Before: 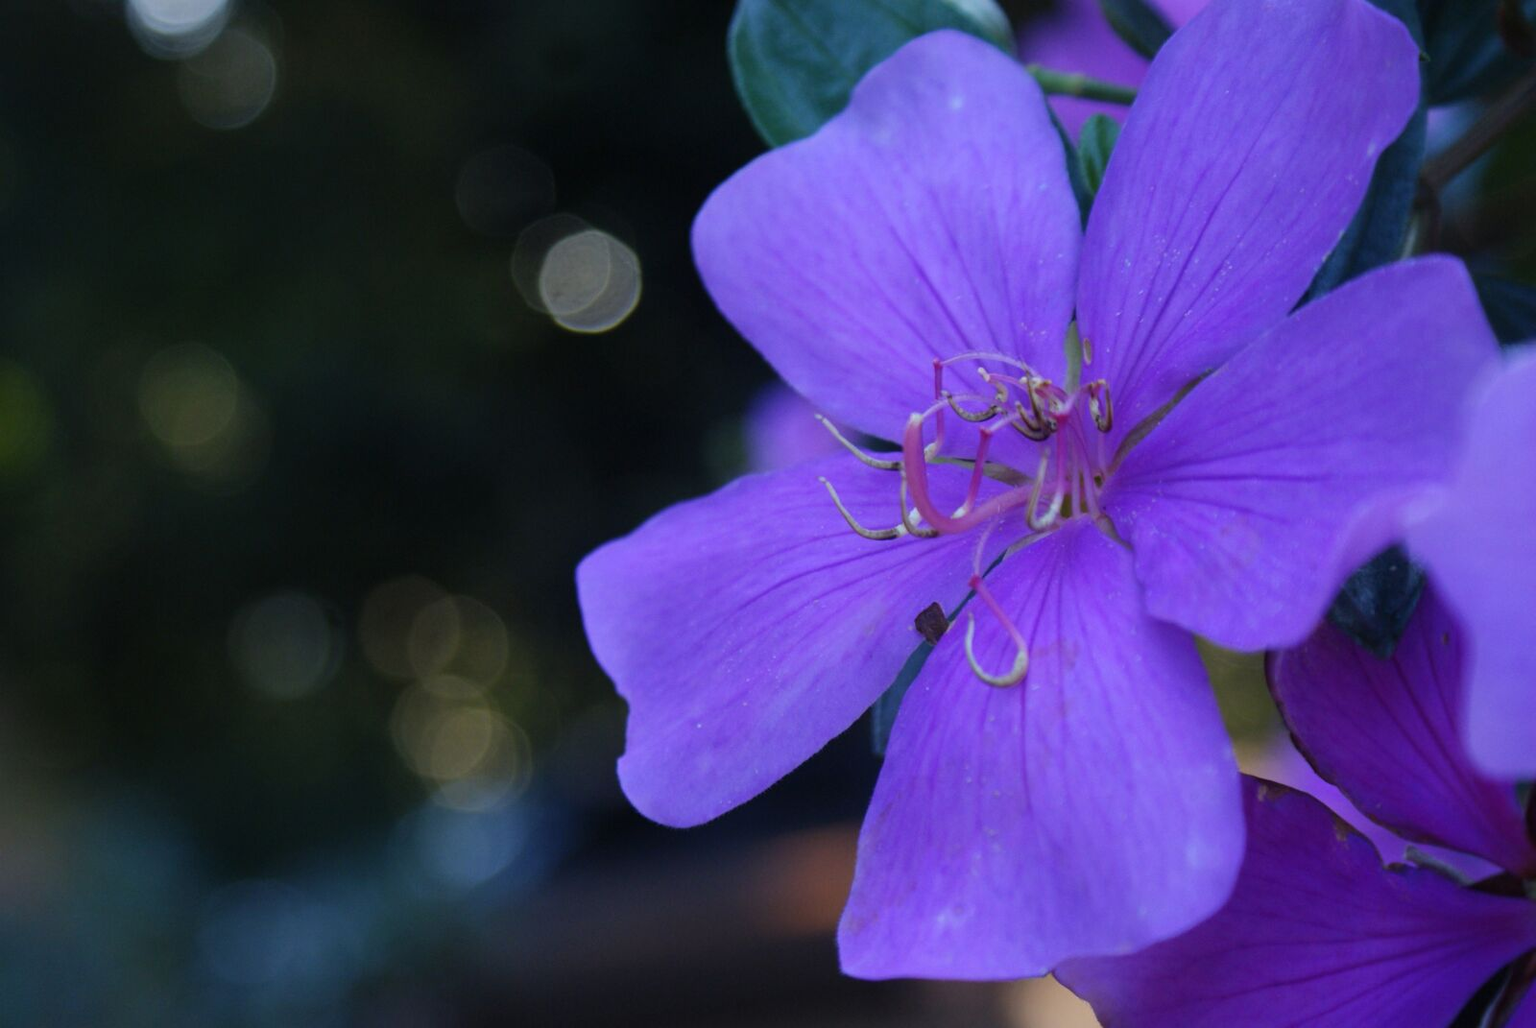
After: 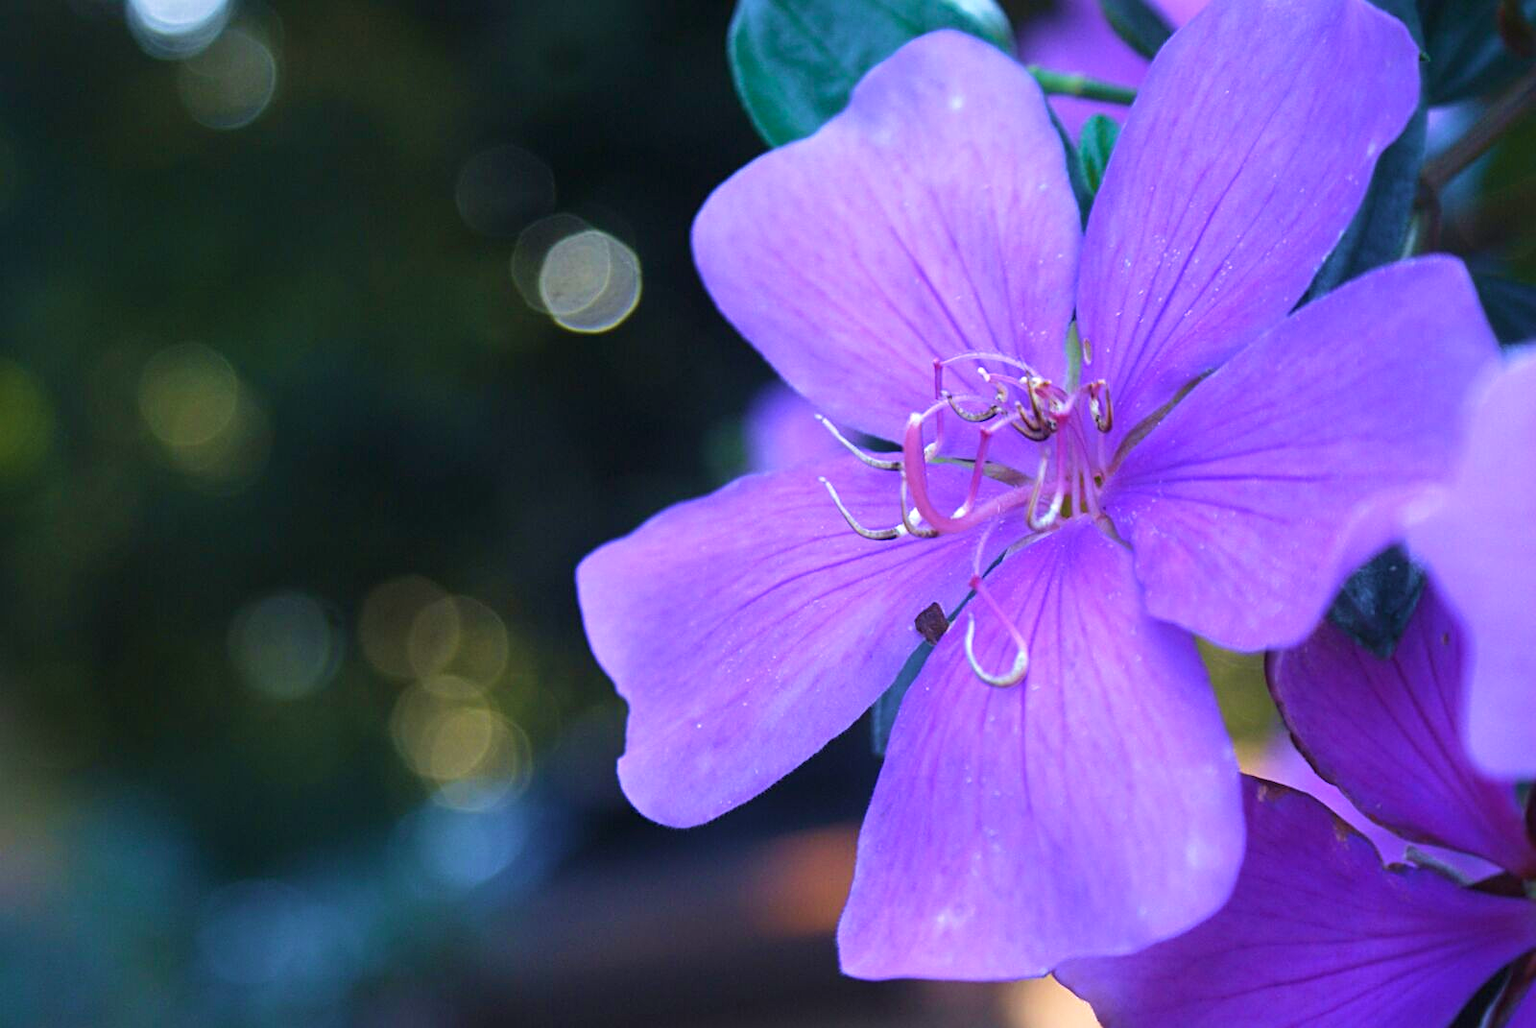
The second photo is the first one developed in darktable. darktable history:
velvia: strength 44.55%
sharpen: radius 2.498, amount 0.329
exposure: black level correction 0, exposure 1 EV, compensate exposure bias true, compensate highlight preservation false
color correction: highlights b* 0.065, saturation 0.991
